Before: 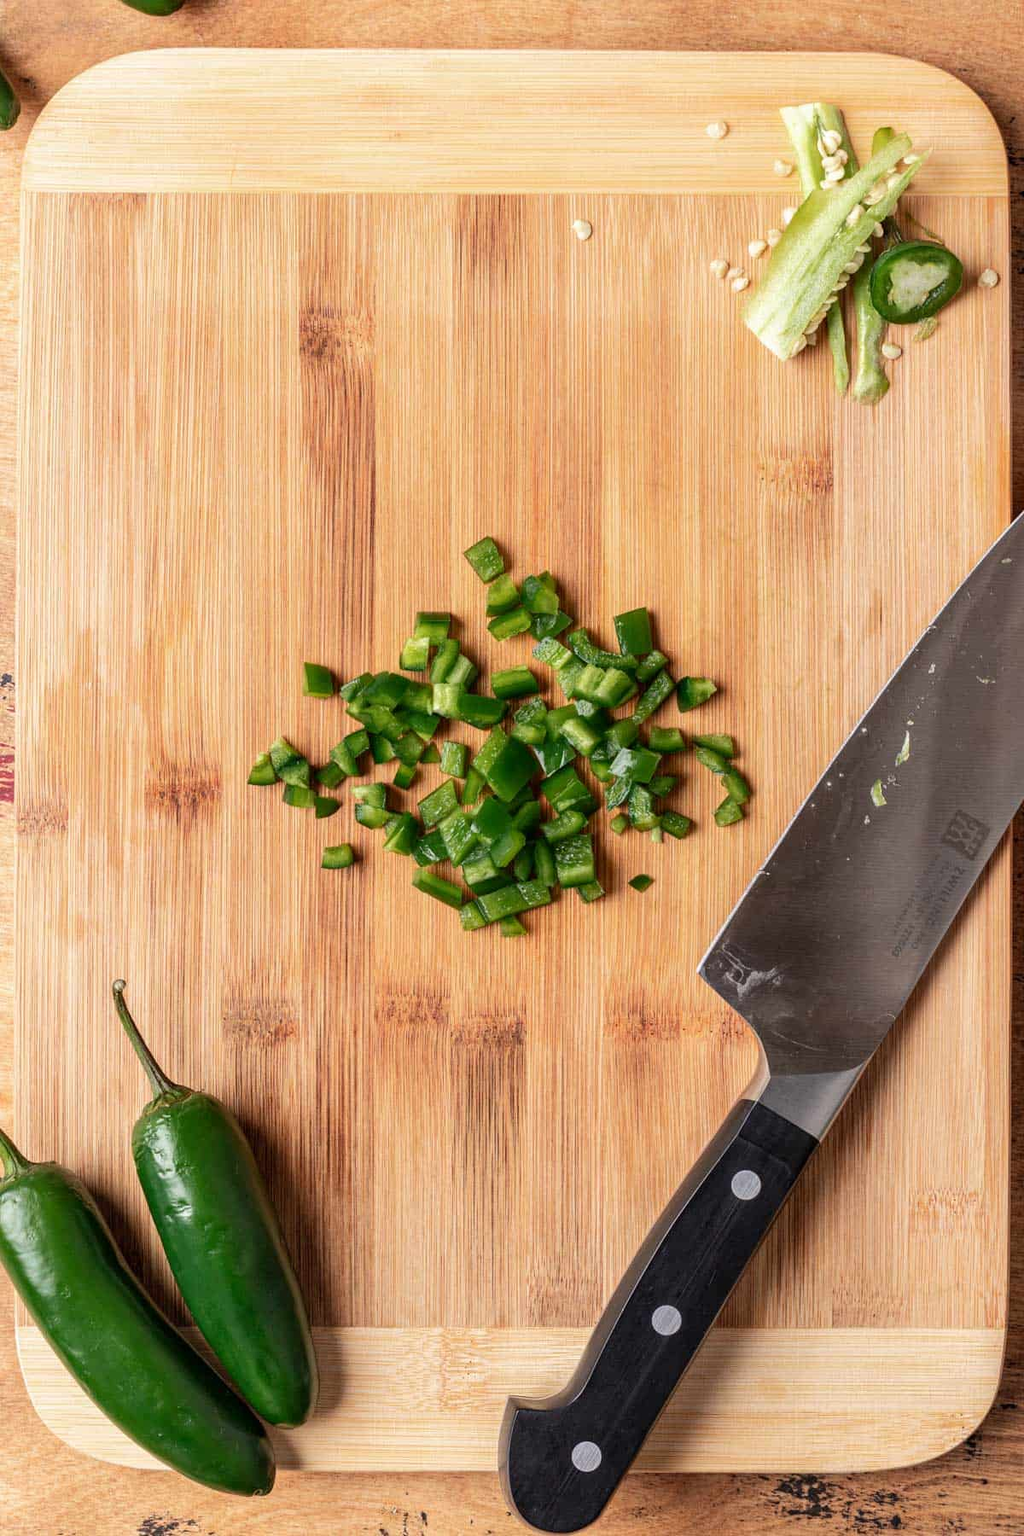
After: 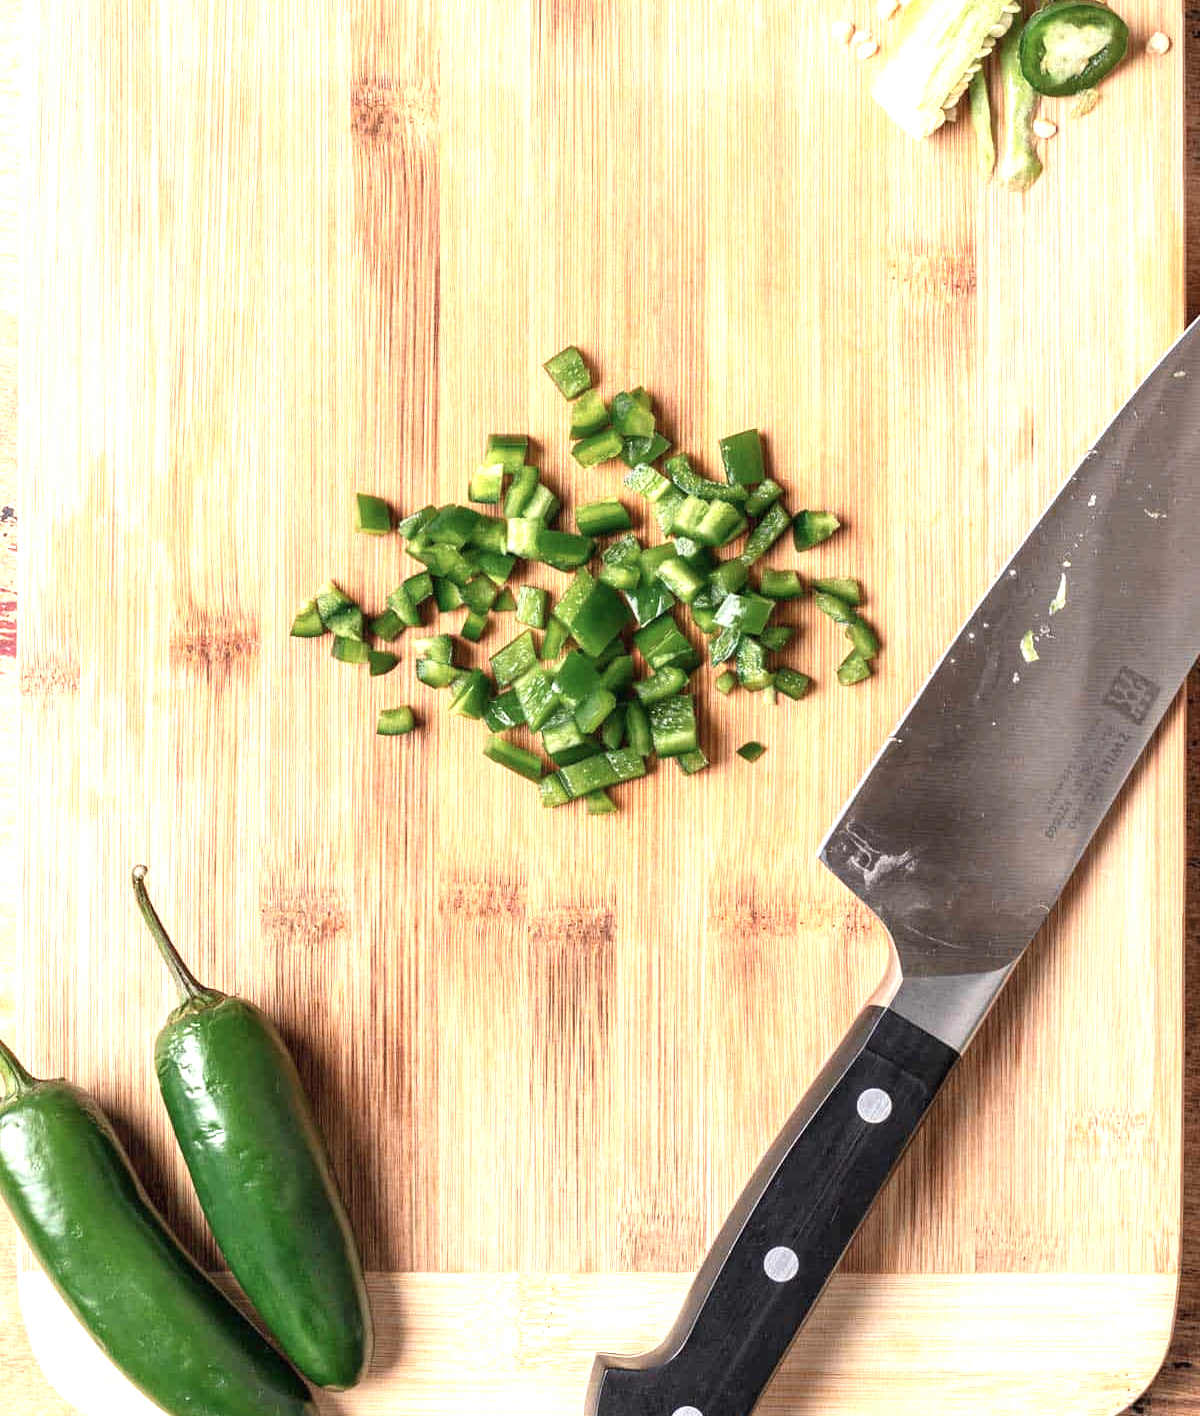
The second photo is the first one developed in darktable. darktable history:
crop and rotate: top 15.774%, bottom 5.506%
shadows and highlights: shadows 12, white point adjustment 1.2, highlights -0.36, soften with gaussian
exposure: black level correction 0, exposure 1 EV, compensate exposure bias true, compensate highlight preservation false
color correction: saturation 0.8
